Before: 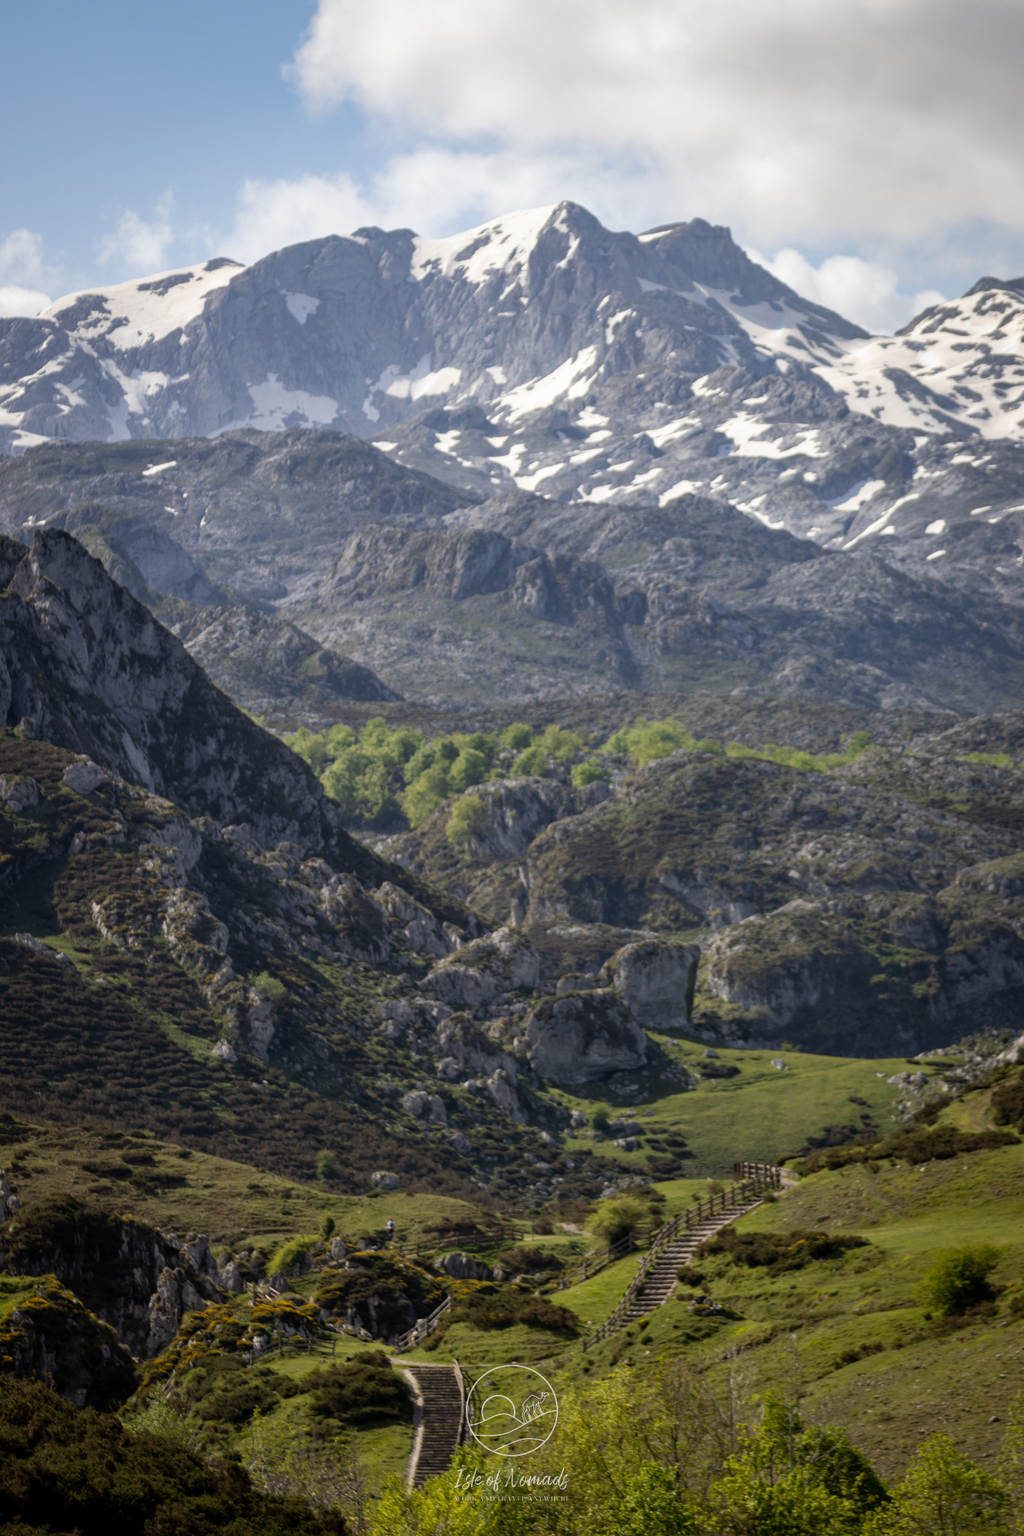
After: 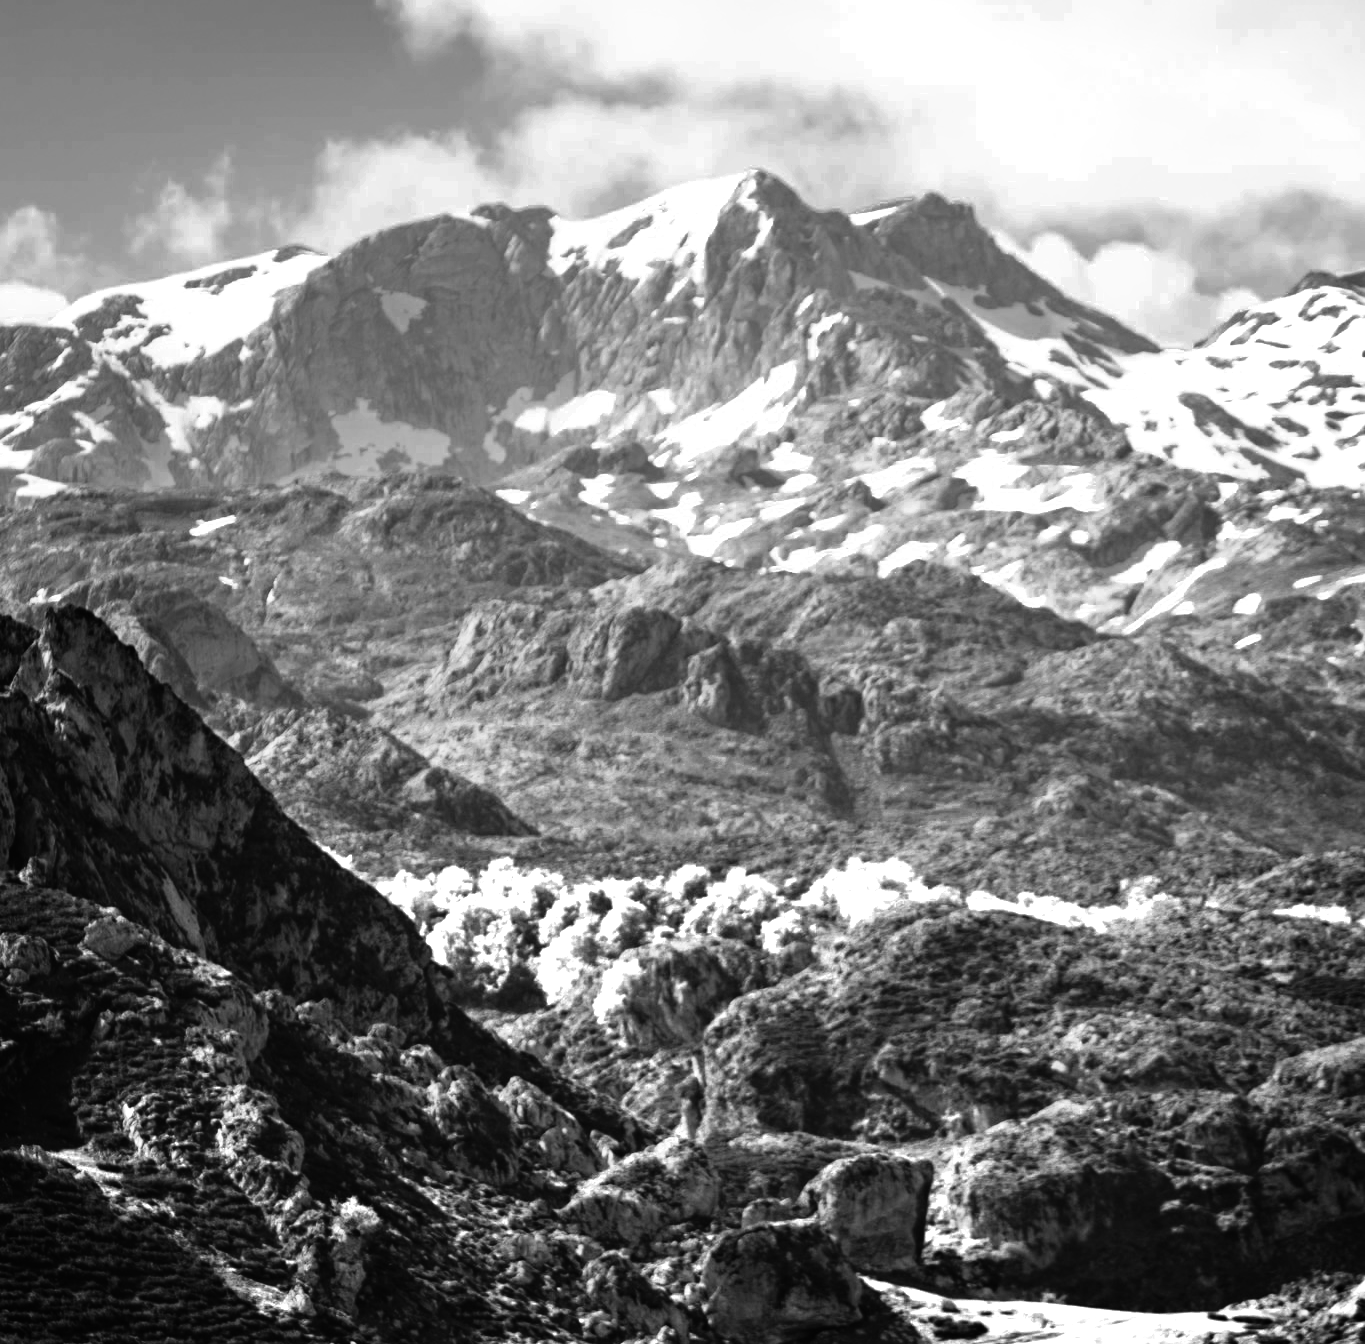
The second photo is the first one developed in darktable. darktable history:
crop and rotate: top 4.848%, bottom 29.503%
local contrast: mode bilateral grid, contrast 100, coarseness 100, detail 91%, midtone range 0.2
haze removal: compatibility mode true, adaptive false
color zones: curves: ch0 [(0, 0.554) (0.146, 0.662) (0.293, 0.86) (0.503, 0.774) (0.637, 0.106) (0.74, 0.072) (0.866, 0.488) (0.998, 0.569)]; ch1 [(0, 0) (0.143, 0) (0.286, 0) (0.429, 0) (0.571, 0) (0.714, 0) (0.857, 0)]
rgb curve: curves: ch0 [(0, 0) (0.21, 0.15) (0.24, 0.21) (0.5, 0.75) (0.75, 0.96) (0.89, 0.99) (1, 1)]; ch1 [(0, 0.02) (0.21, 0.13) (0.25, 0.2) (0.5, 0.67) (0.75, 0.9) (0.89, 0.97) (1, 1)]; ch2 [(0, 0.02) (0.21, 0.13) (0.25, 0.2) (0.5, 0.67) (0.75, 0.9) (0.89, 0.97) (1, 1)], compensate middle gray true
